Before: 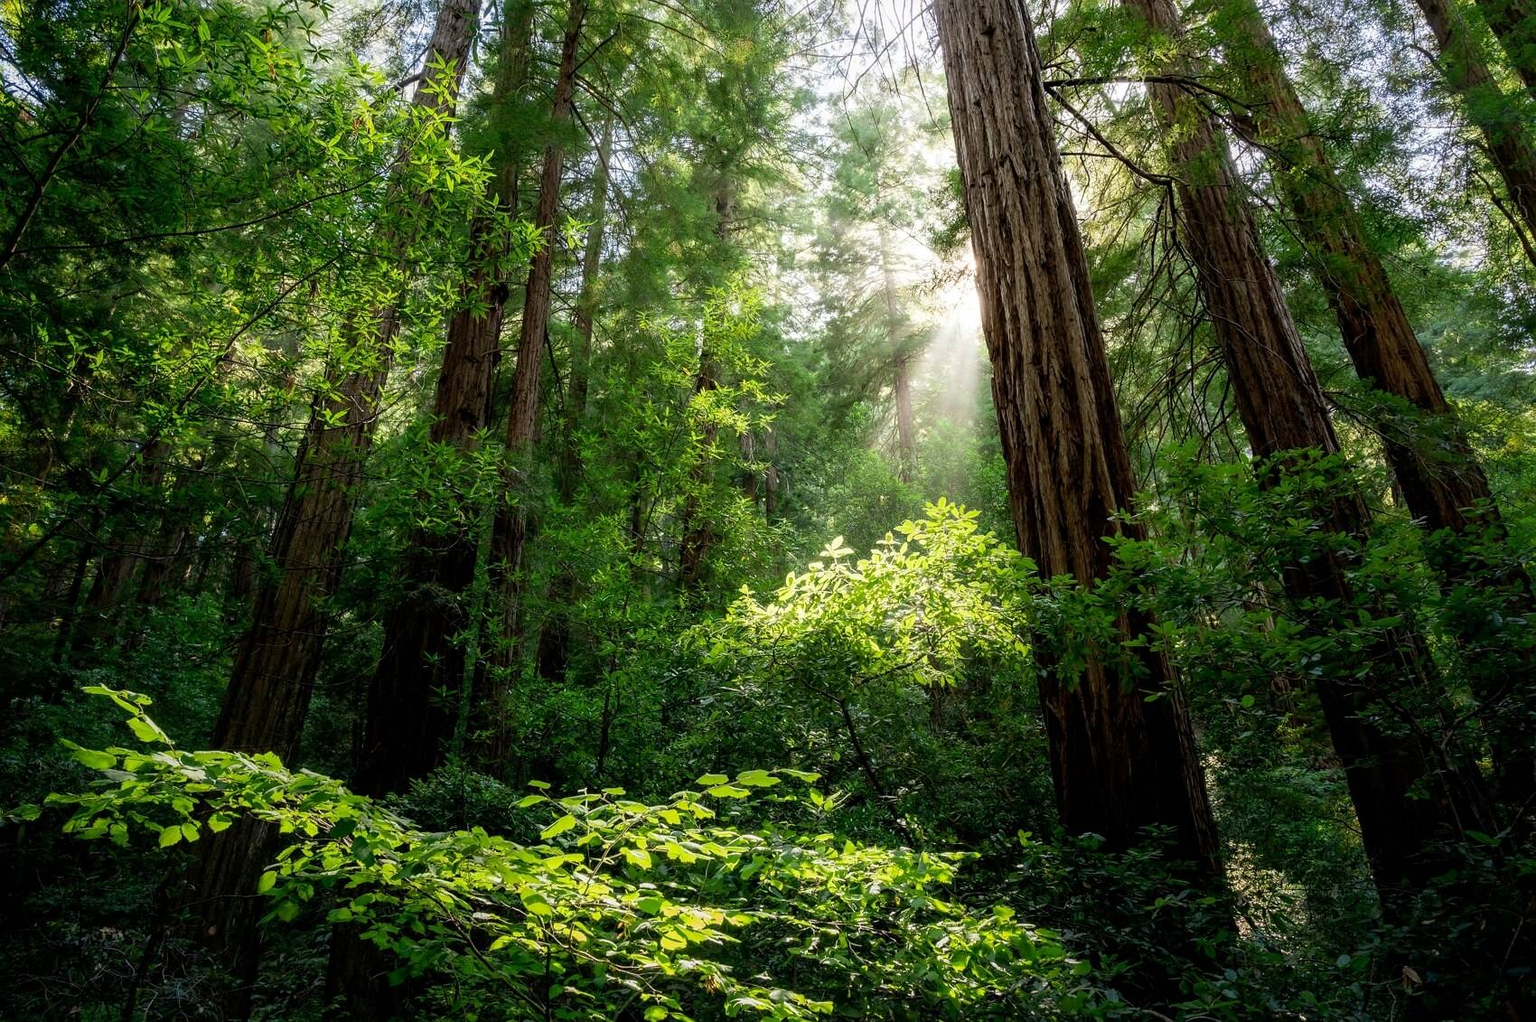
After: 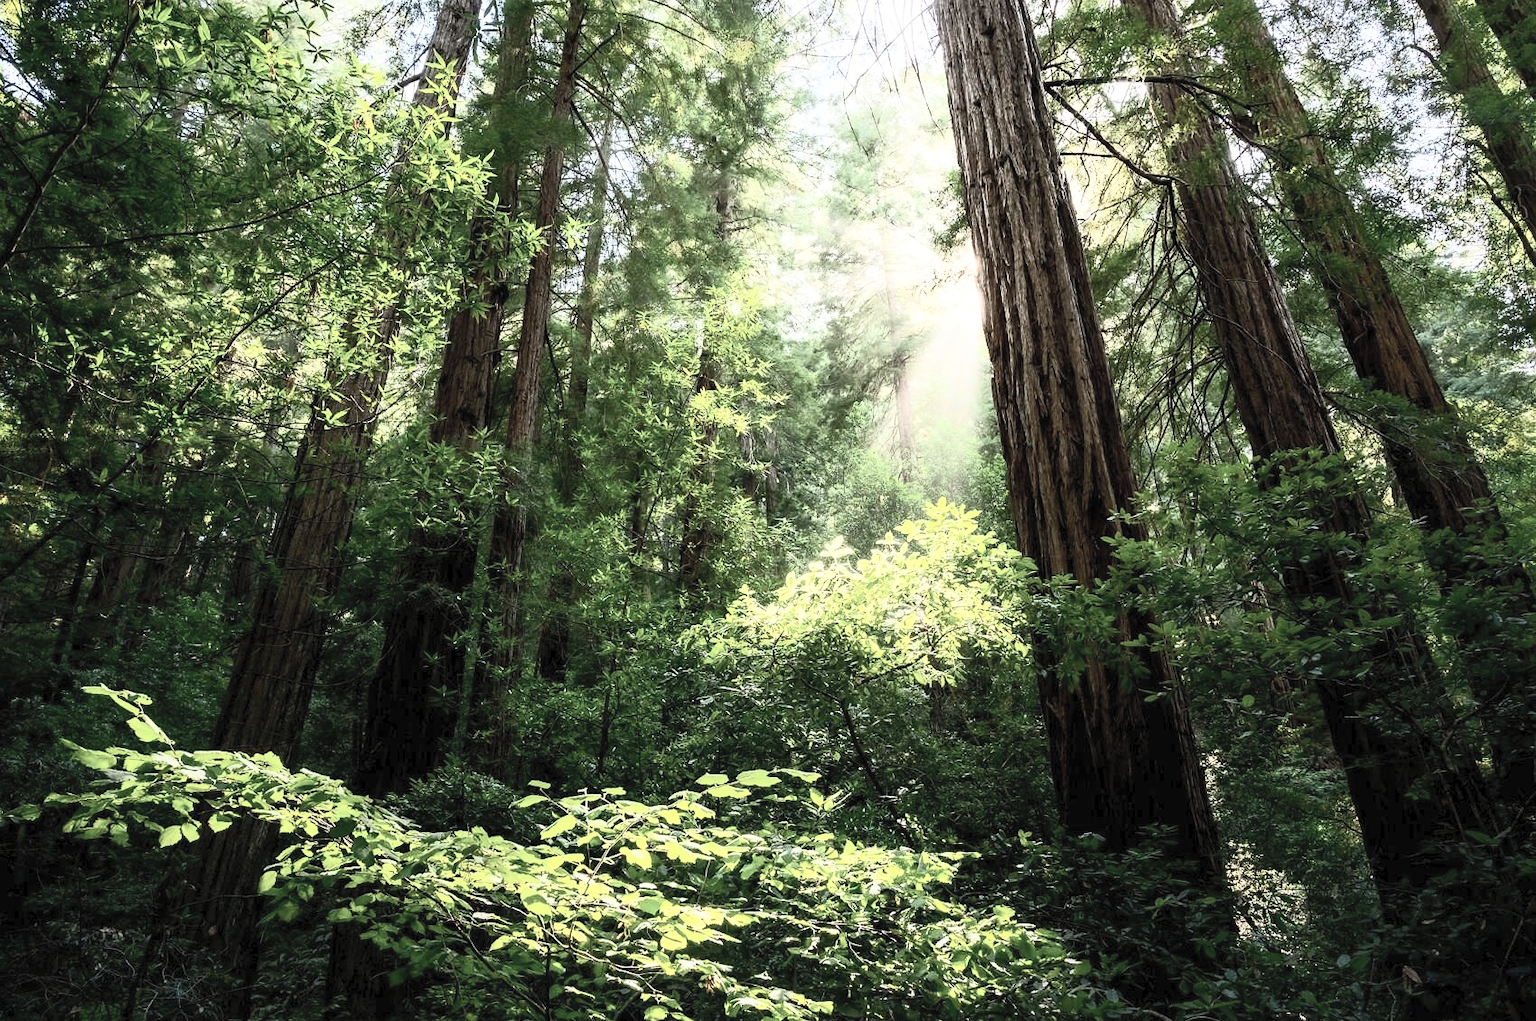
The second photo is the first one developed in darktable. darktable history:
contrast brightness saturation: contrast 0.552, brightness 0.566, saturation -0.349
tone equalizer: edges refinement/feathering 500, mask exposure compensation -1.57 EV, preserve details no
